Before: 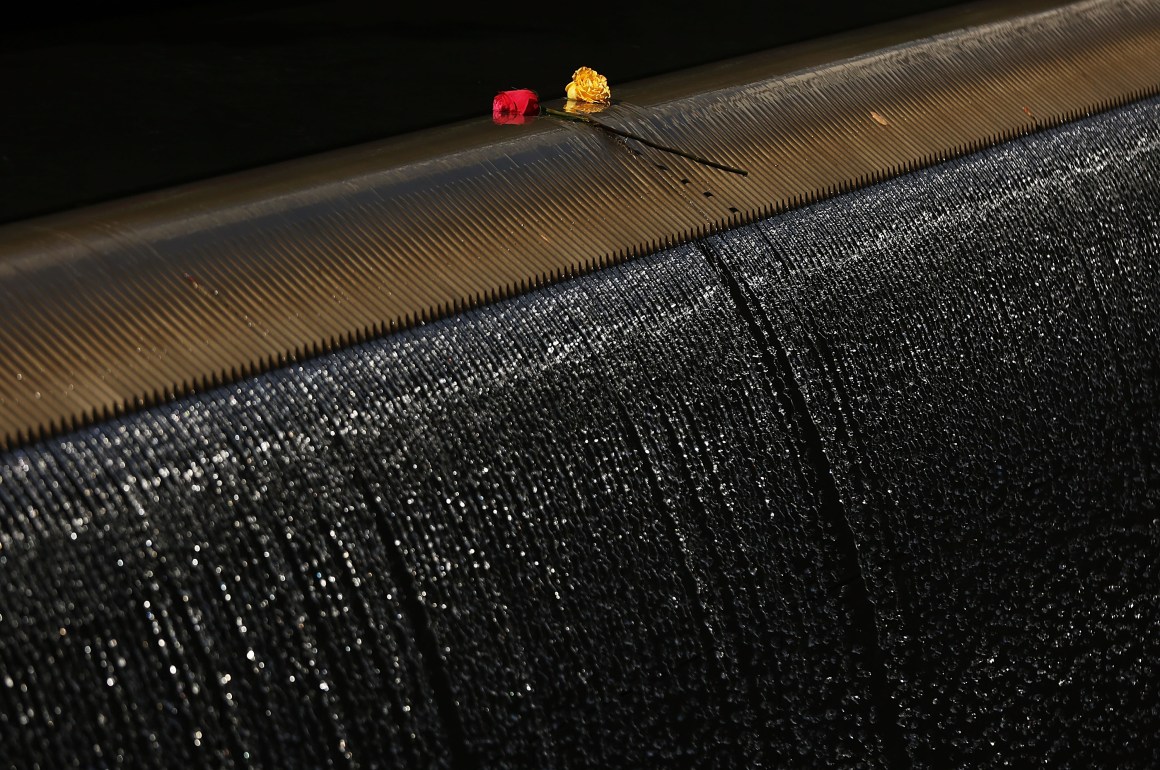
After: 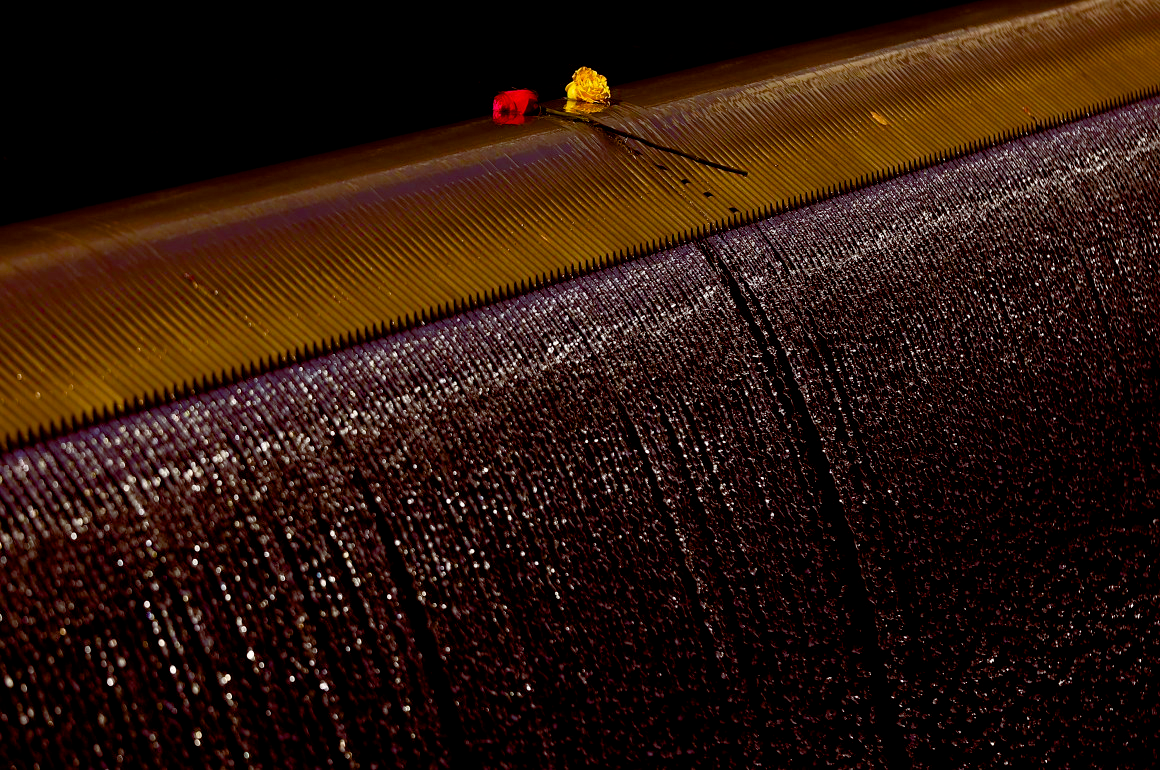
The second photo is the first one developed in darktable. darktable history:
color balance rgb: global offset › luminance -0.206%, global offset › chroma 0.264%, perceptual saturation grading › global saturation 34.791%, perceptual saturation grading › highlights -25.566%, perceptual saturation grading › shadows 49.875%, global vibrance 41.652%
